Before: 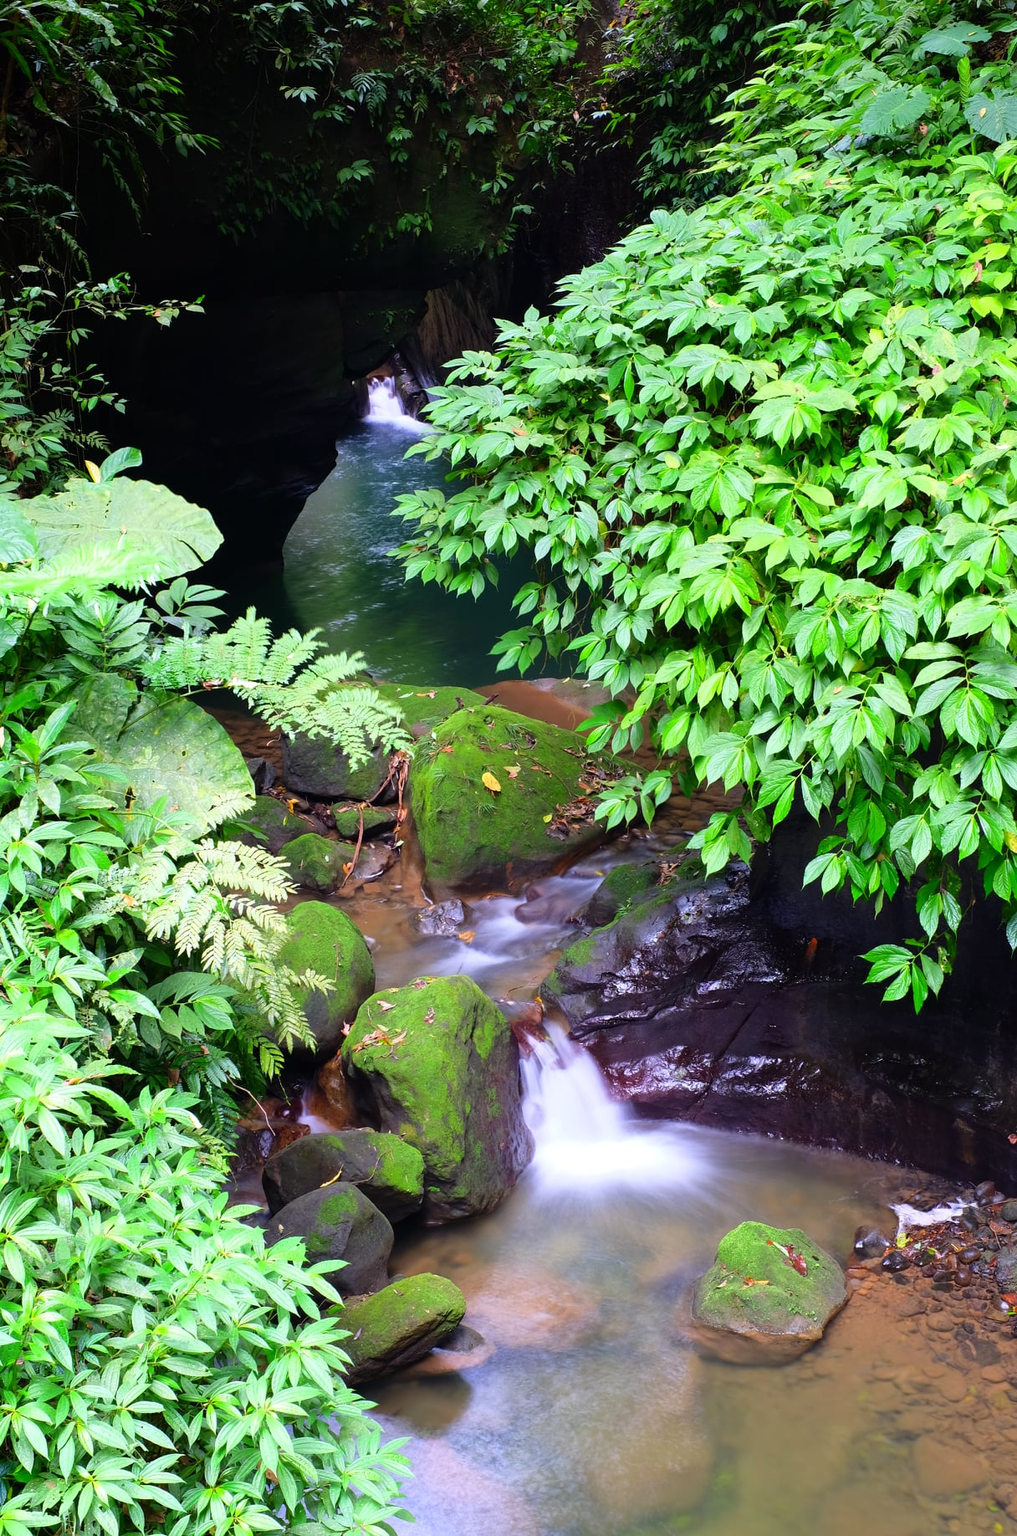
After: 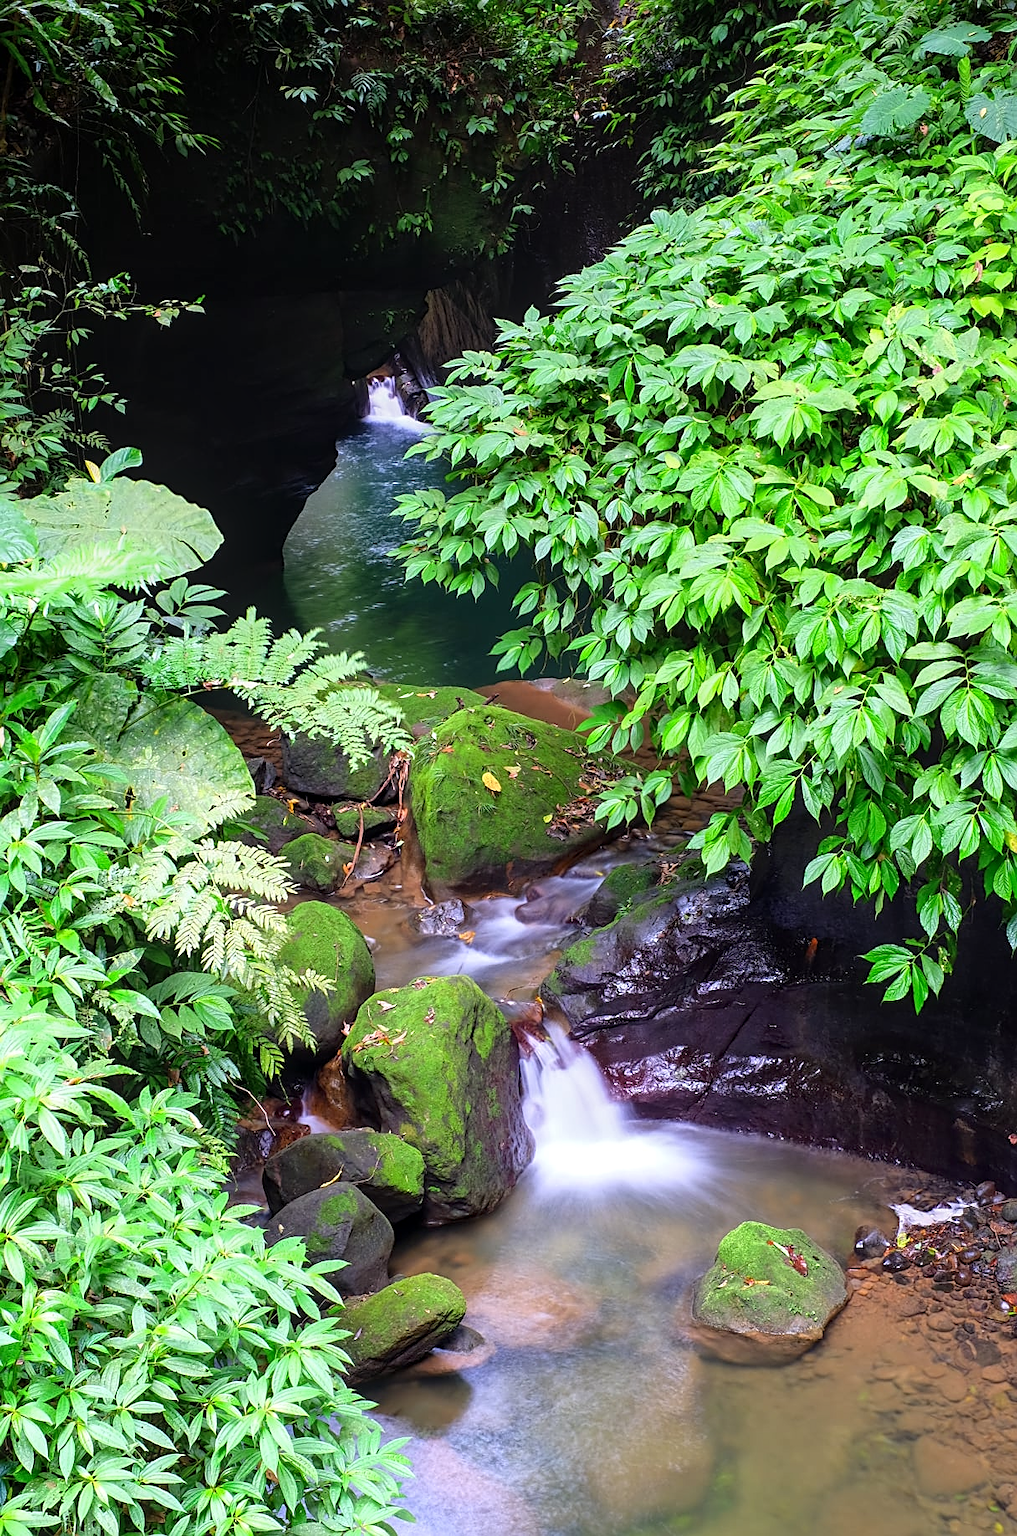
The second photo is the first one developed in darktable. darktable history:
sharpen: on, module defaults
white balance: red 1, blue 1
local contrast: on, module defaults
